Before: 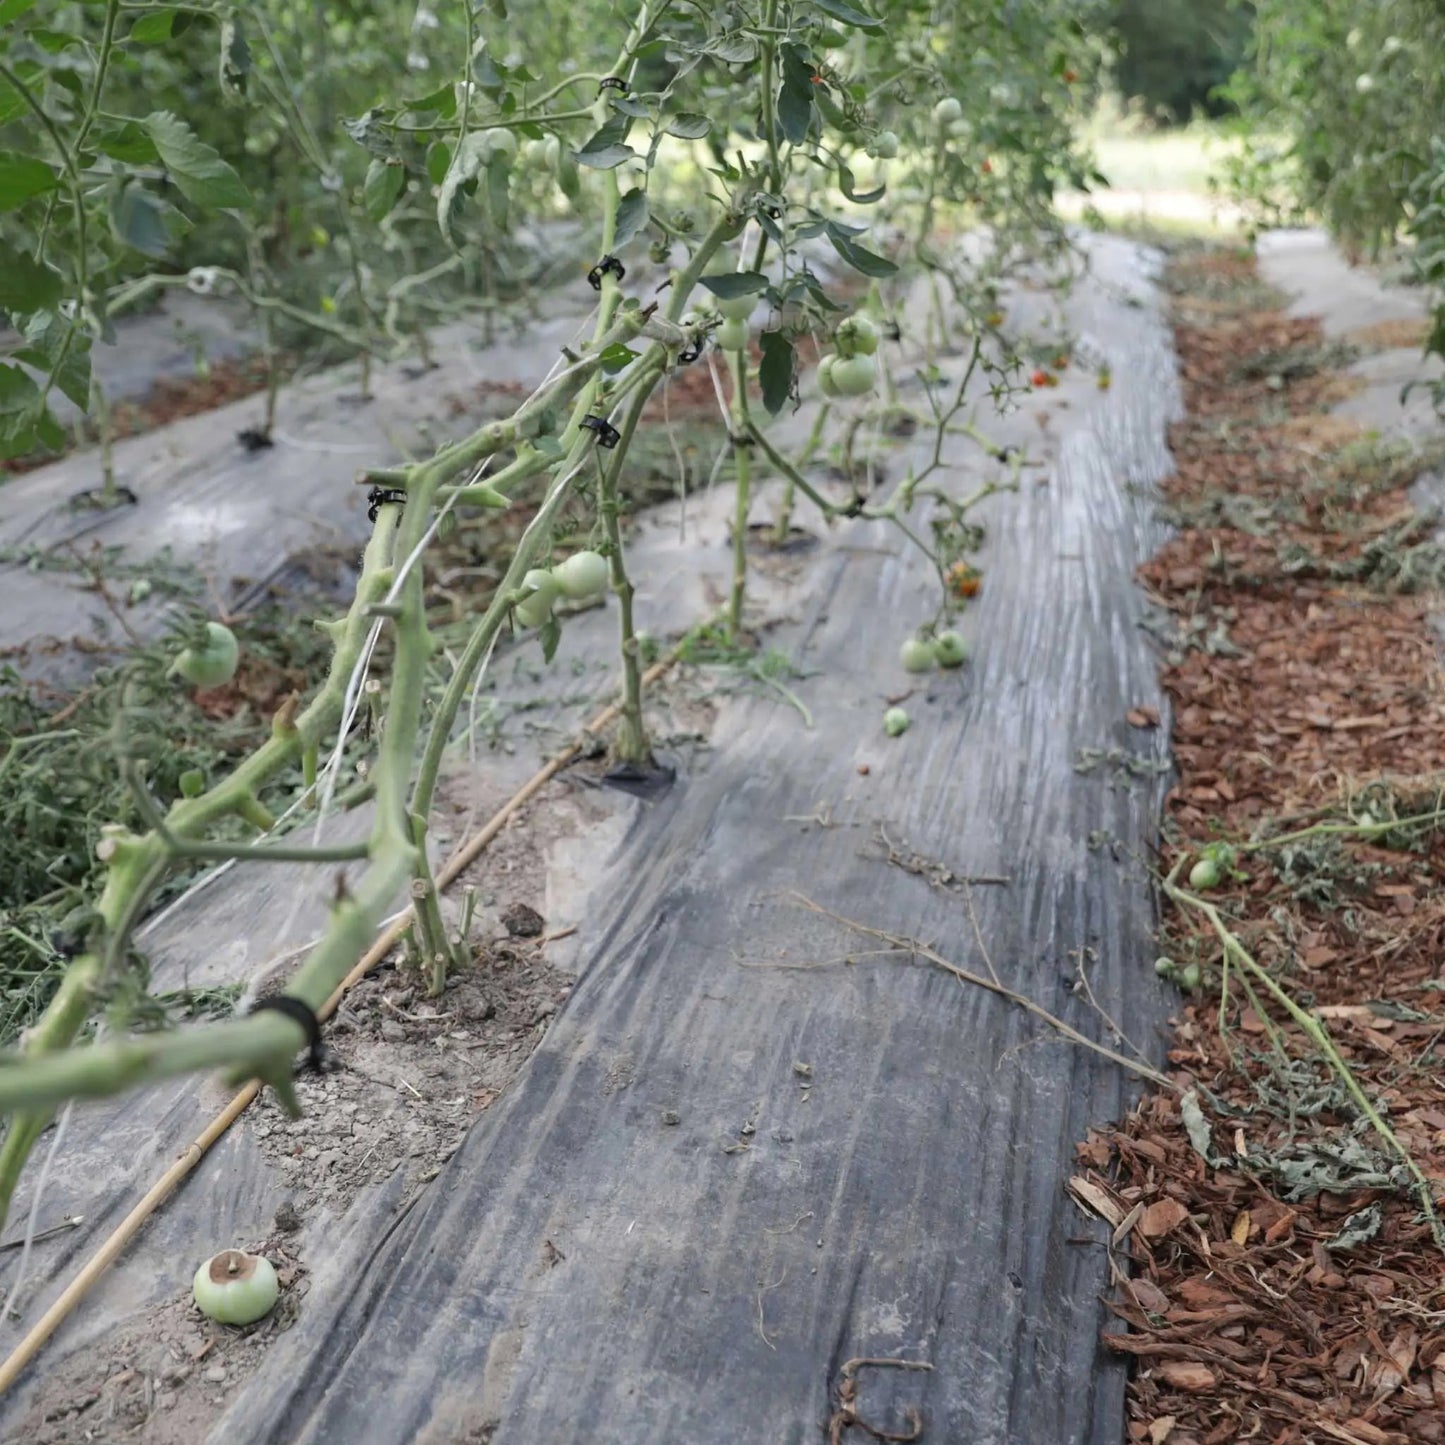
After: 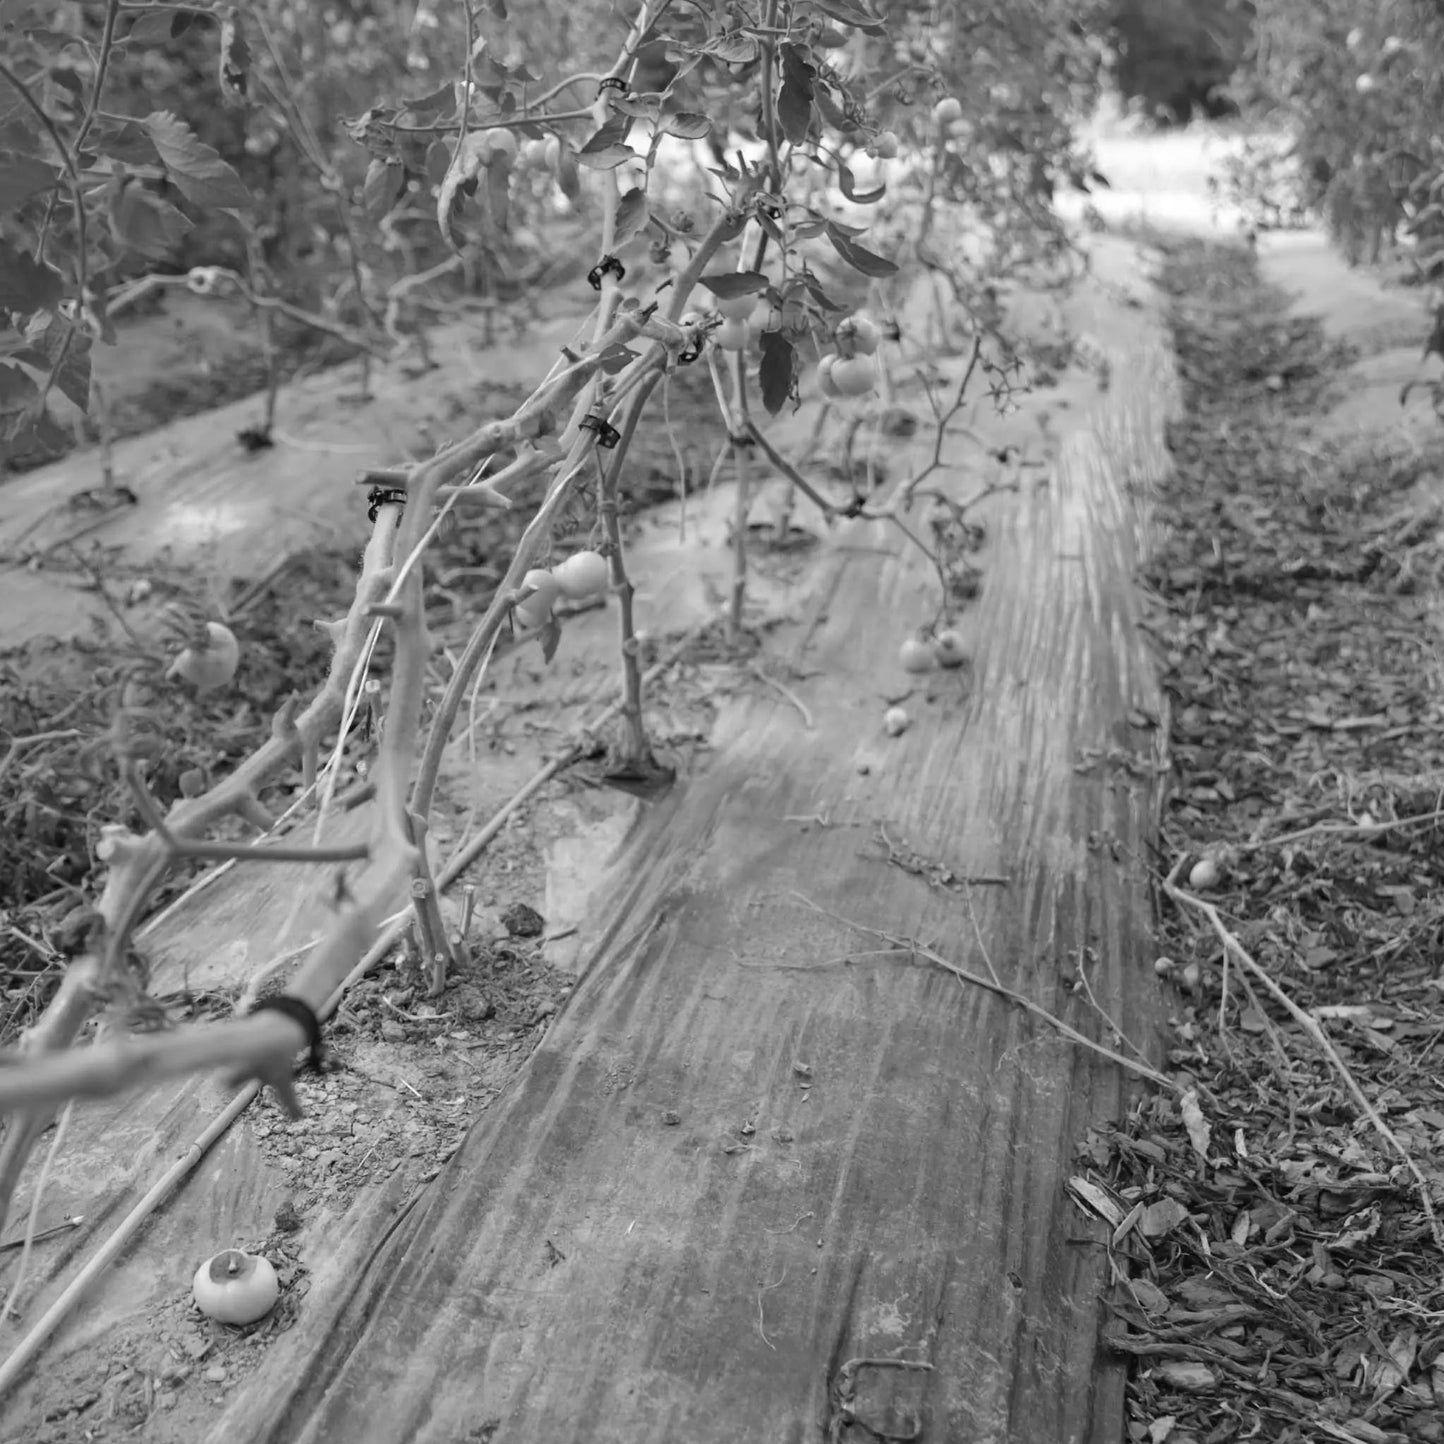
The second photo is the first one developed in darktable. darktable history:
monochrome: a 2.21, b -1.33, size 2.2
